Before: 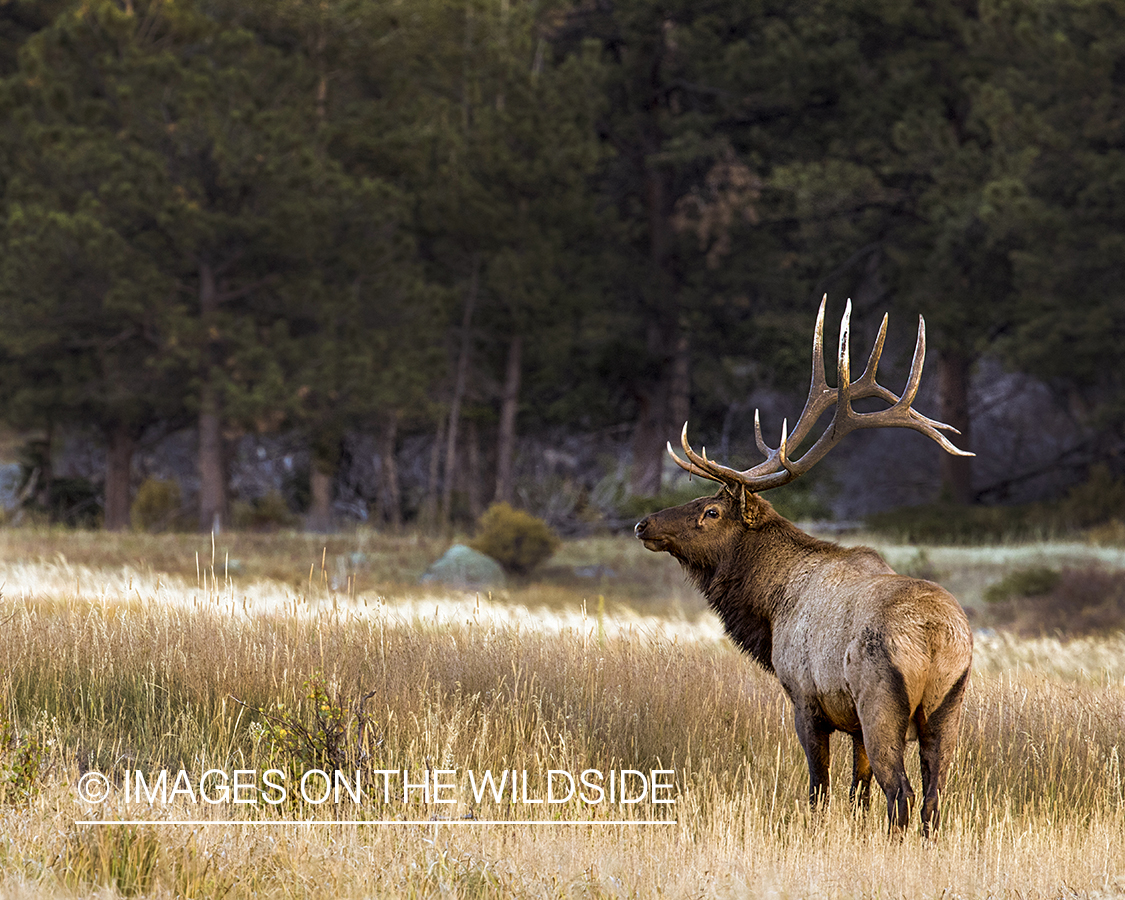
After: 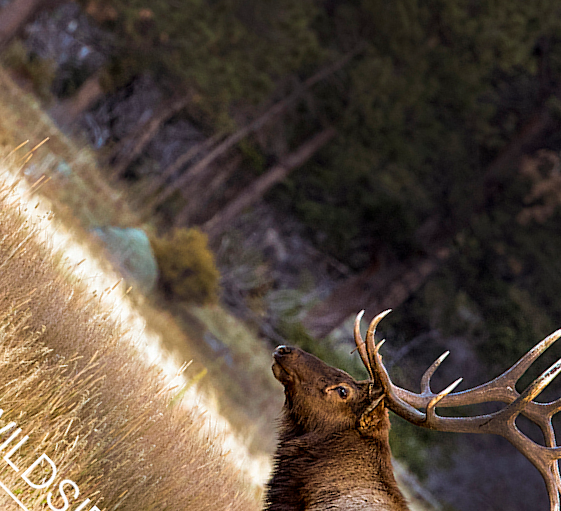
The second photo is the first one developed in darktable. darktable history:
crop and rotate: angle -45.88°, top 16.095%, right 0.946%, bottom 11.63%
